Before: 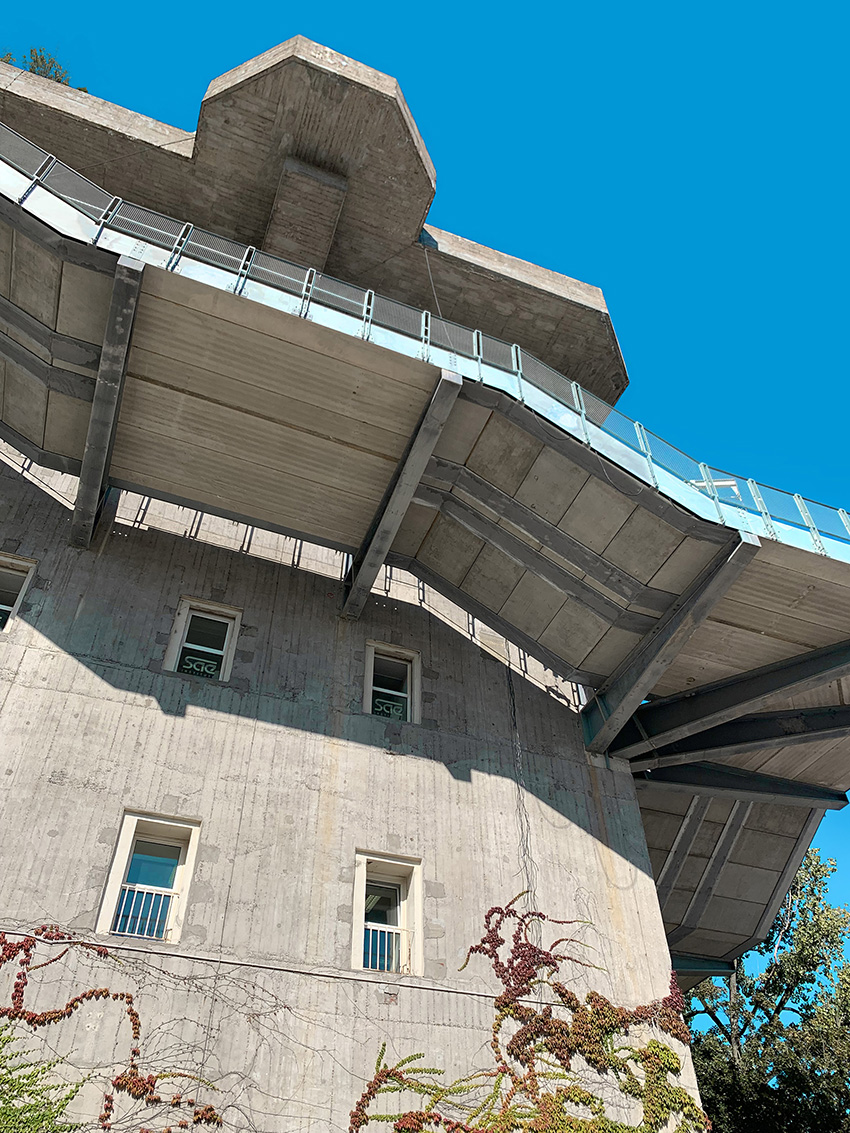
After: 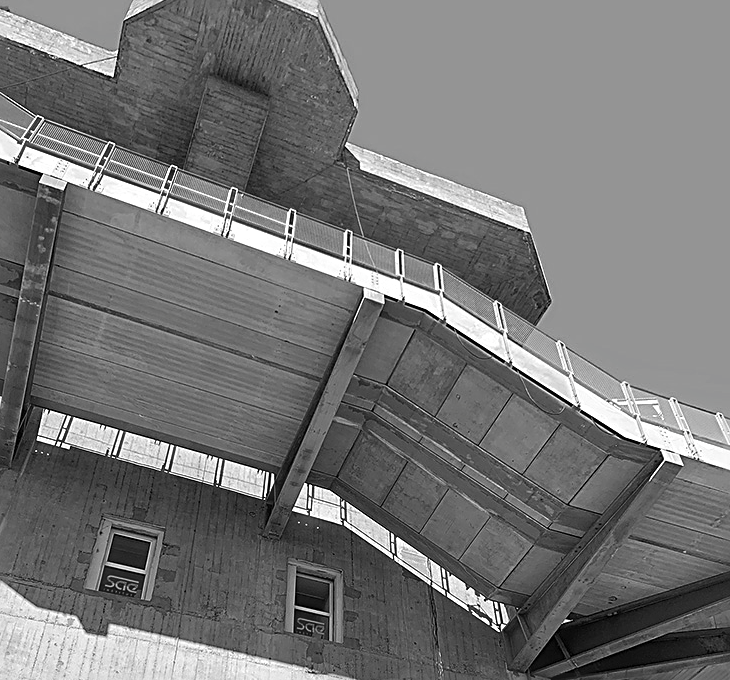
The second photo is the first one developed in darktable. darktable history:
haze removal: strength -0.093, compatibility mode true, adaptive false
exposure: exposure 0.153 EV, compensate exposure bias true, compensate highlight preservation false
crop and rotate: left 9.236%, top 7.208%, right 4.822%, bottom 32.72%
sharpen: radius 2.542, amount 0.637
contrast brightness saturation: saturation -0.999
velvia: strength 67.07%, mid-tones bias 0.966
